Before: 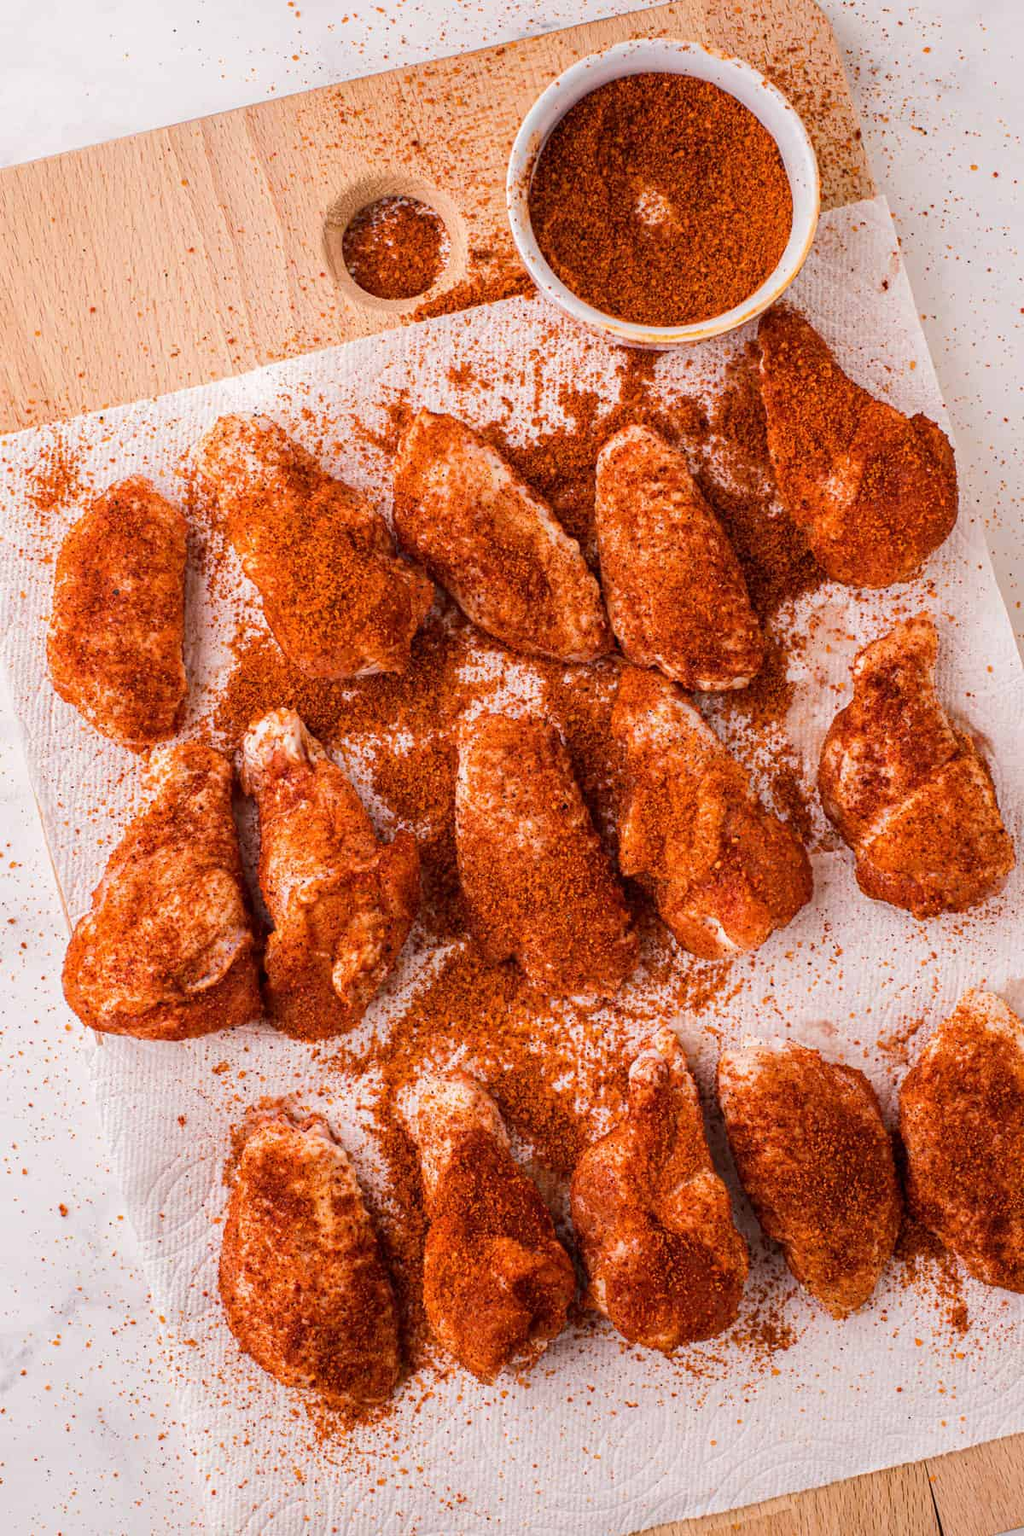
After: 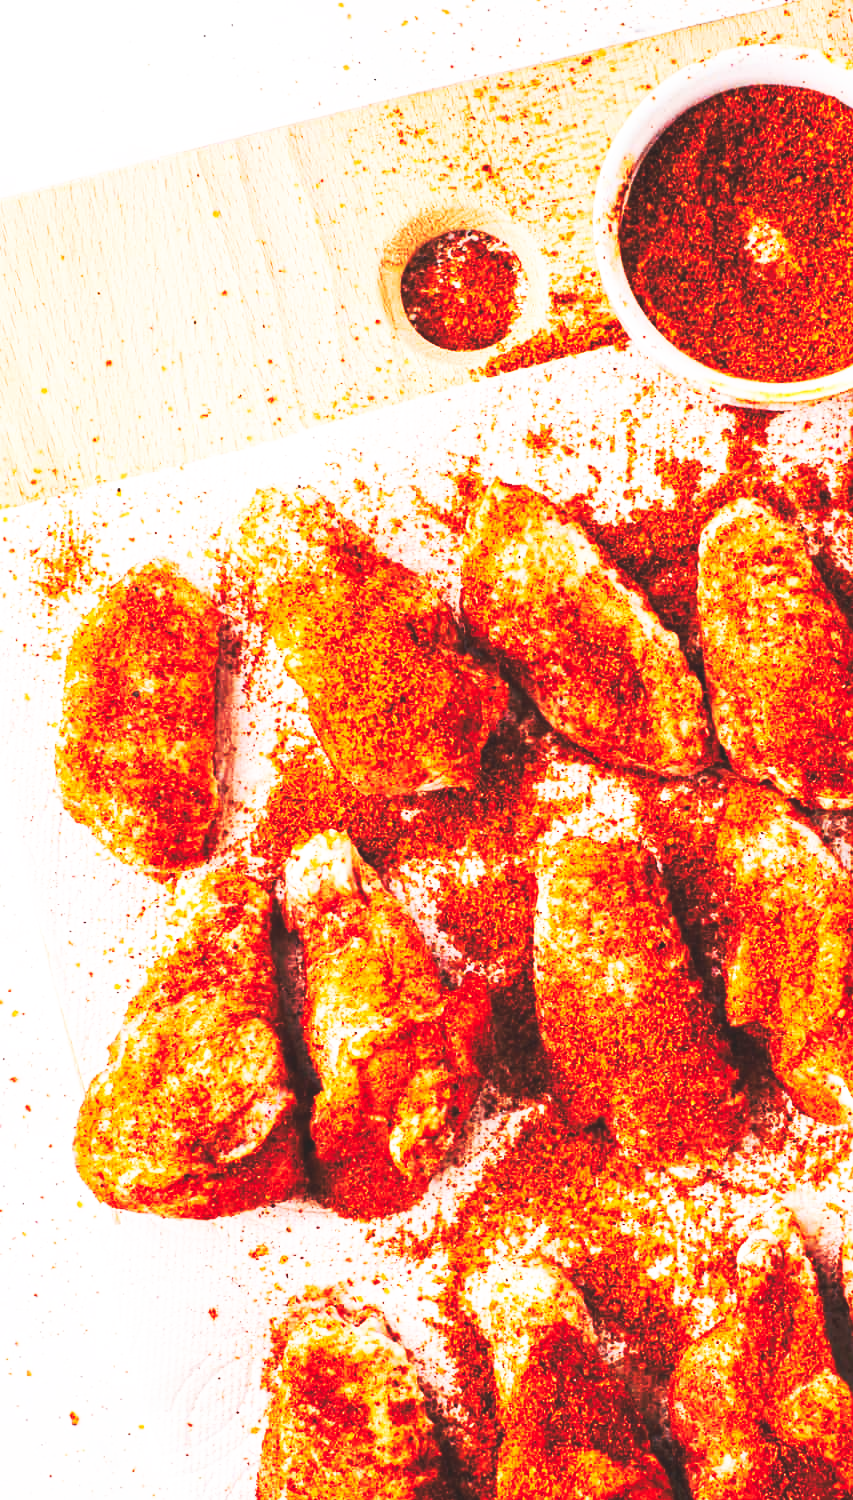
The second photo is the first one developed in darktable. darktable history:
contrast brightness saturation: saturation -0.05
crop: right 28.885%, bottom 16.626%
base curve: curves: ch0 [(0, 0.015) (0.085, 0.116) (0.134, 0.298) (0.19, 0.545) (0.296, 0.764) (0.599, 0.982) (1, 1)], preserve colors none
